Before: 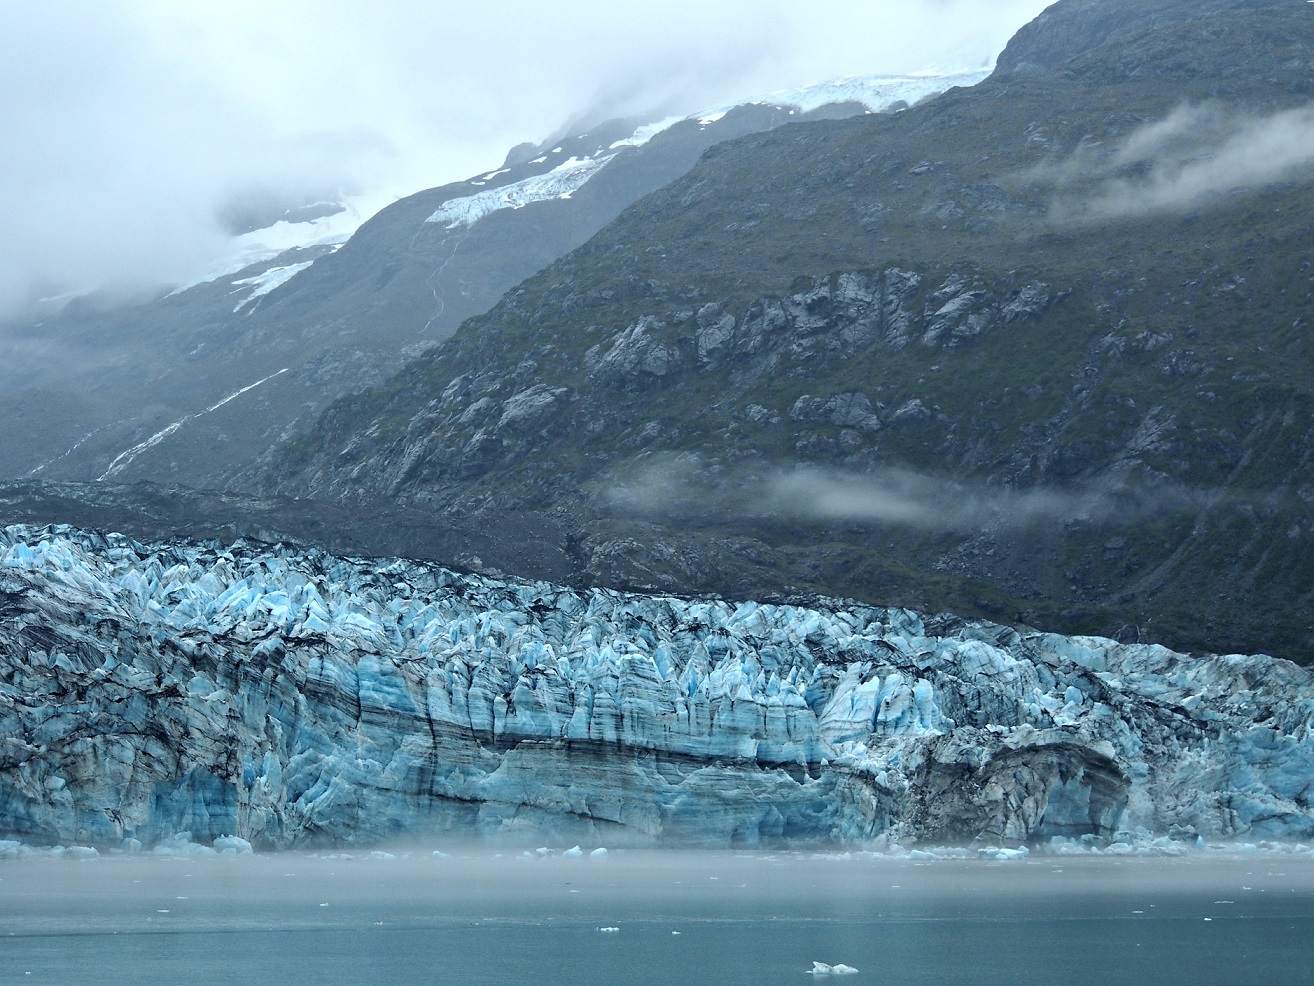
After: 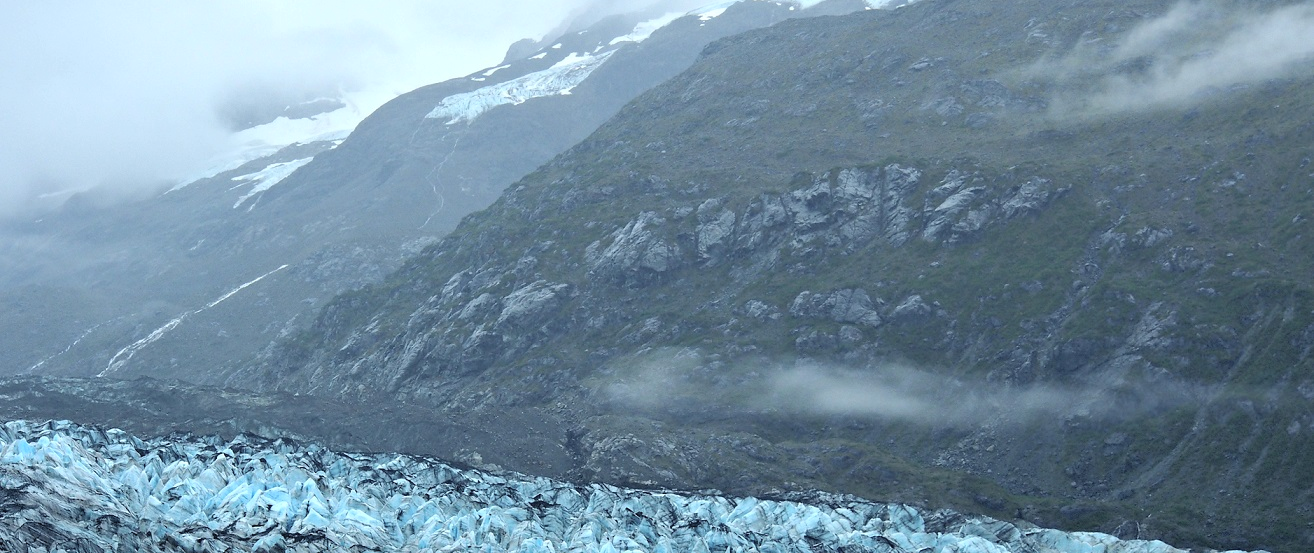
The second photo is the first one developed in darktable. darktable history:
crop and rotate: top 10.605%, bottom 33.274%
contrast brightness saturation: brightness 0.15
white balance: red 1, blue 1
